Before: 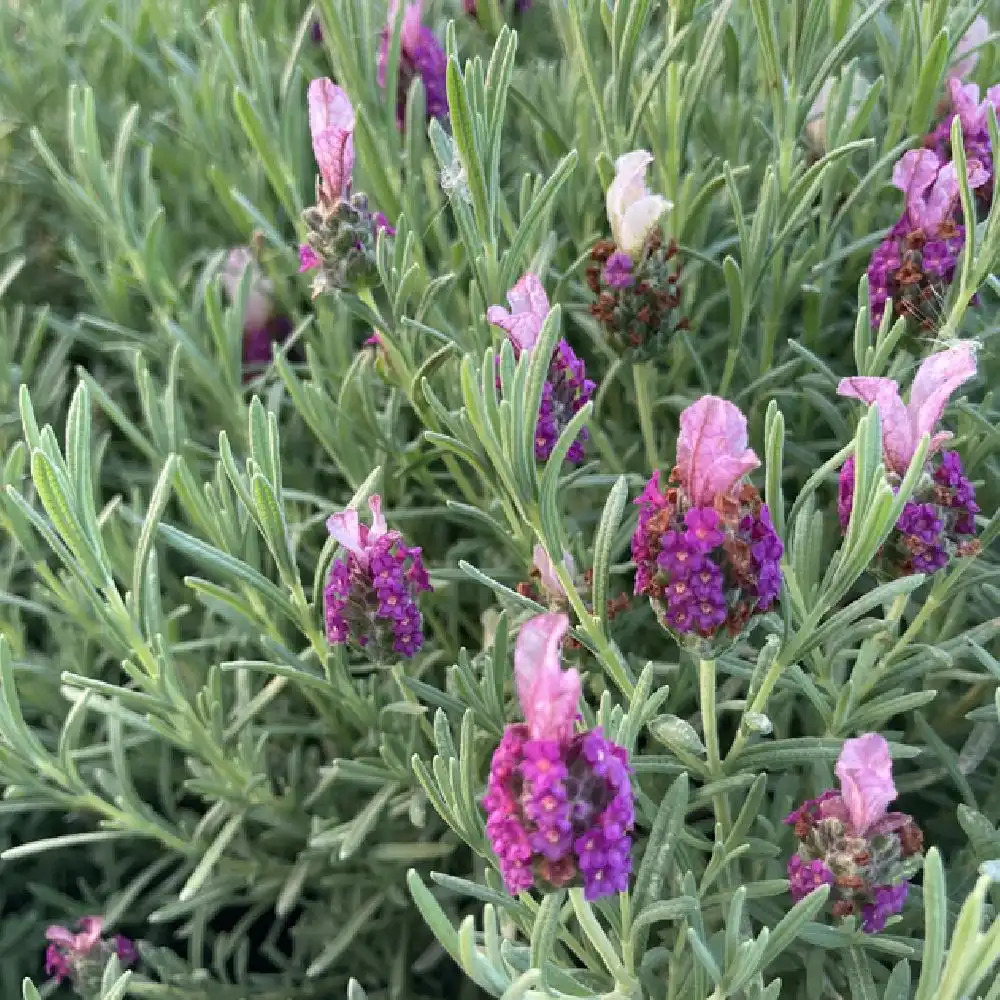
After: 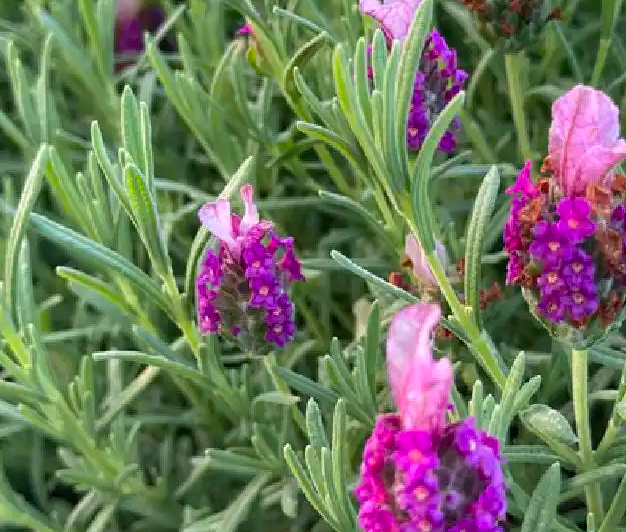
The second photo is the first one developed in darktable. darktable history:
crop: left 12.879%, top 31.012%, right 24.422%, bottom 15.698%
color balance rgb: perceptual saturation grading › global saturation 30.27%
contrast brightness saturation: saturation 0.103
